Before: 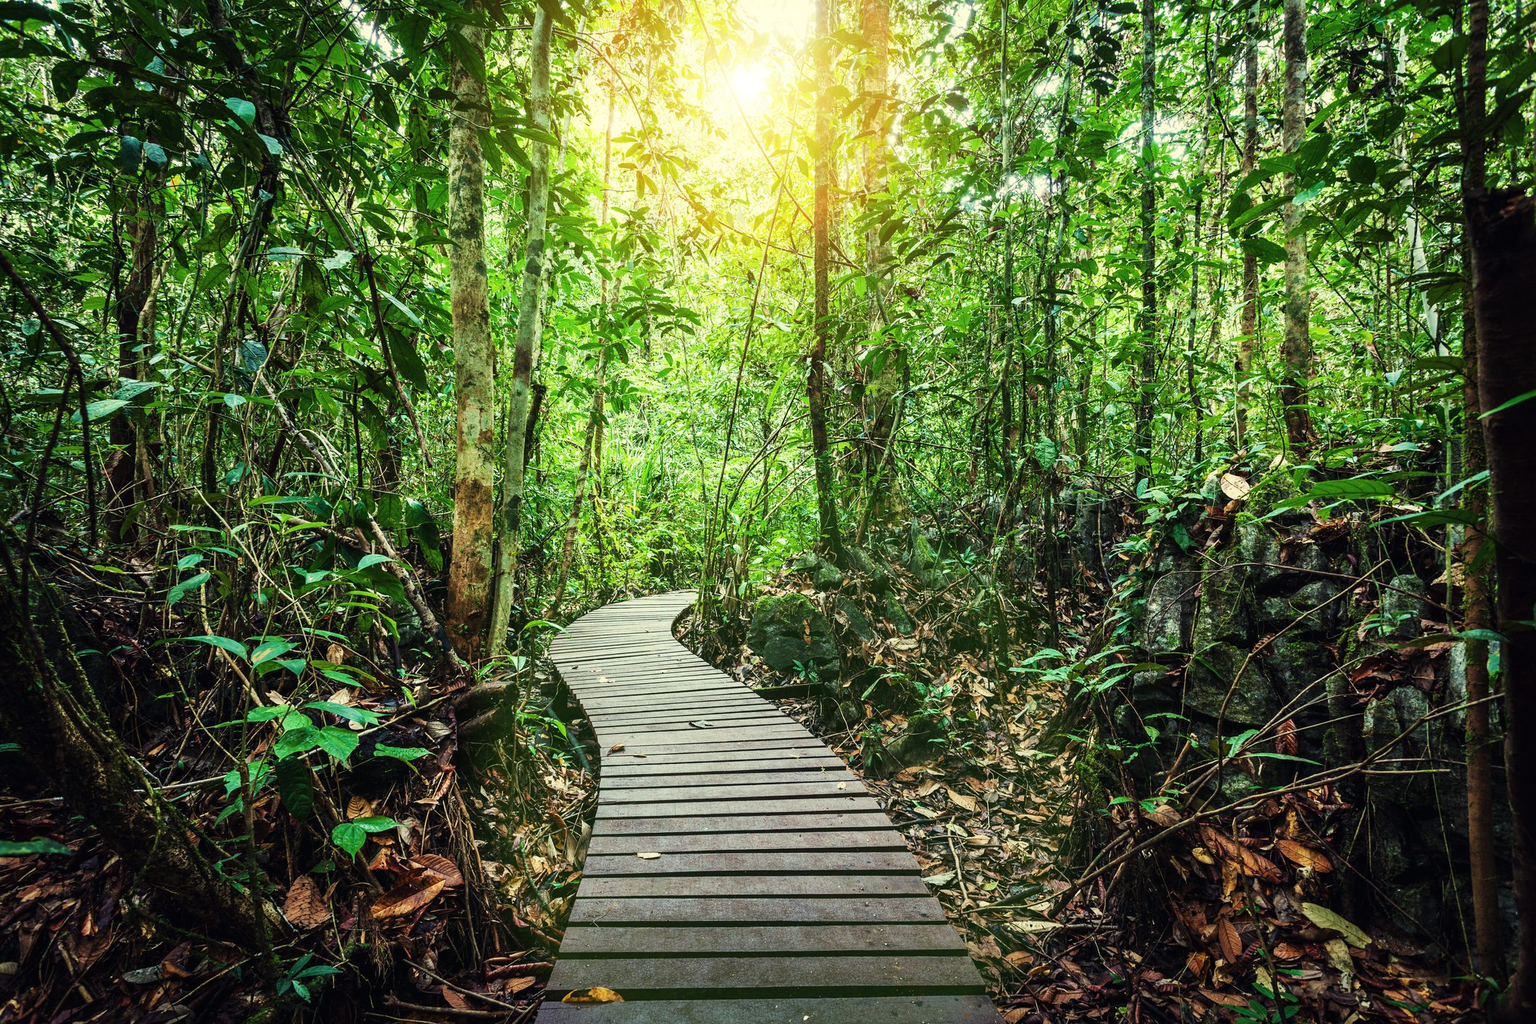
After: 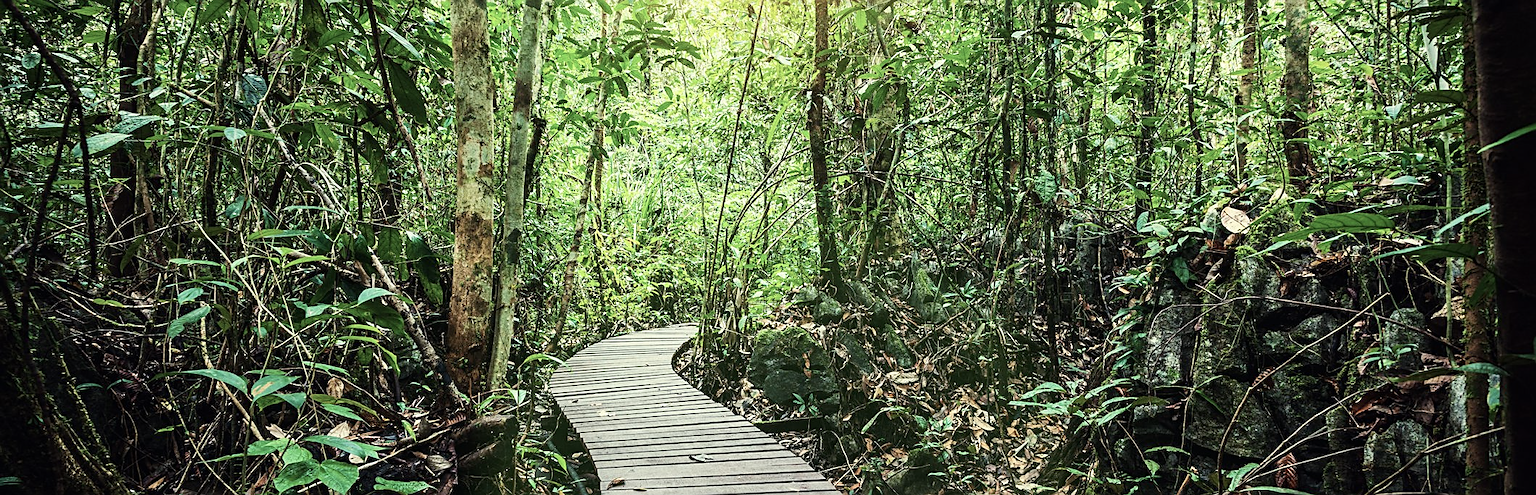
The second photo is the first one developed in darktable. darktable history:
contrast brightness saturation: contrast 0.1, saturation -0.3
crop and rotate: top 26.056%, bottom 25.543%
sharpen: on, module defaults
